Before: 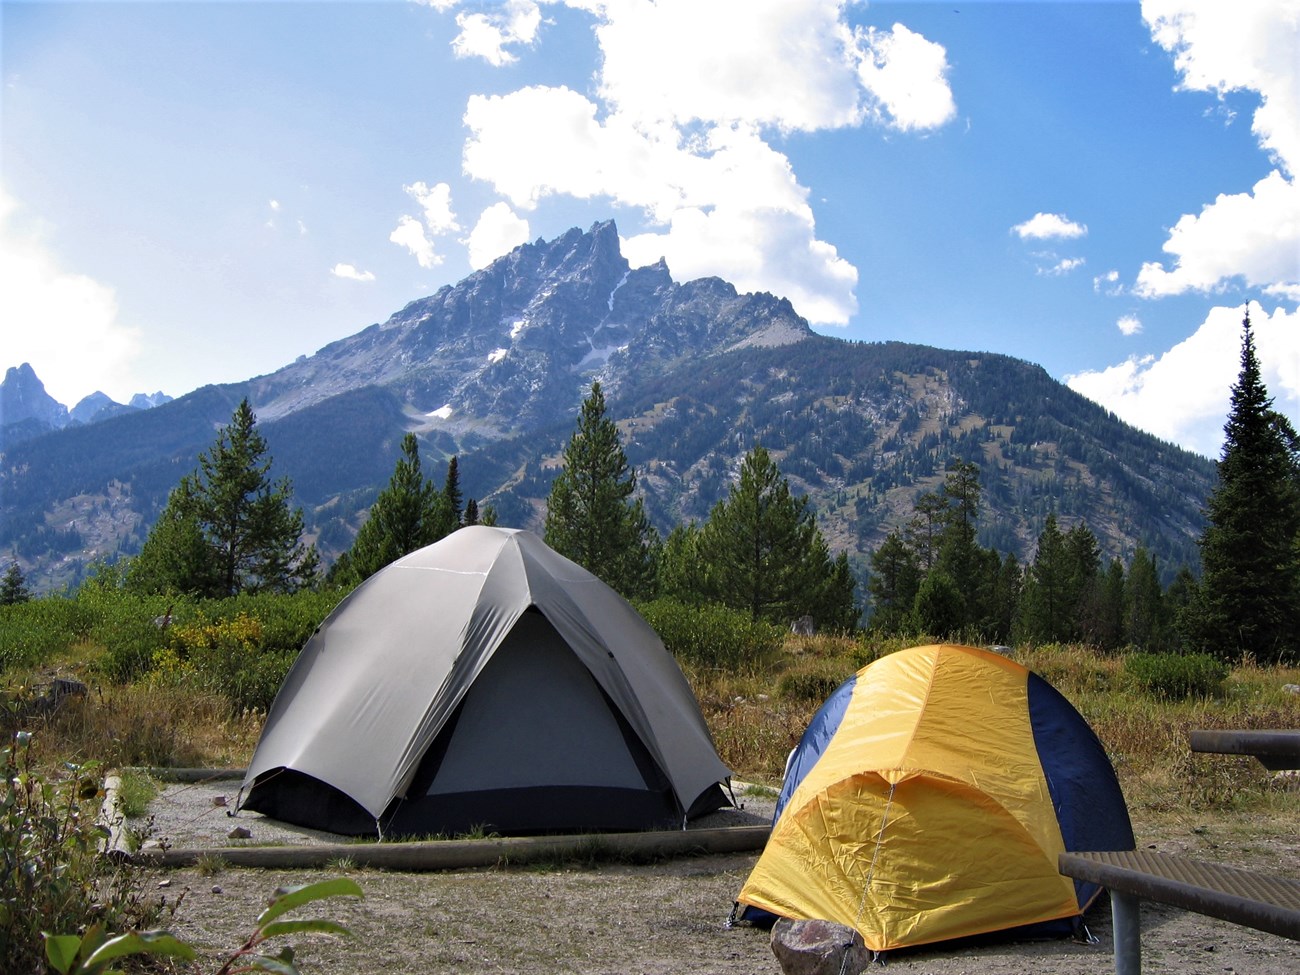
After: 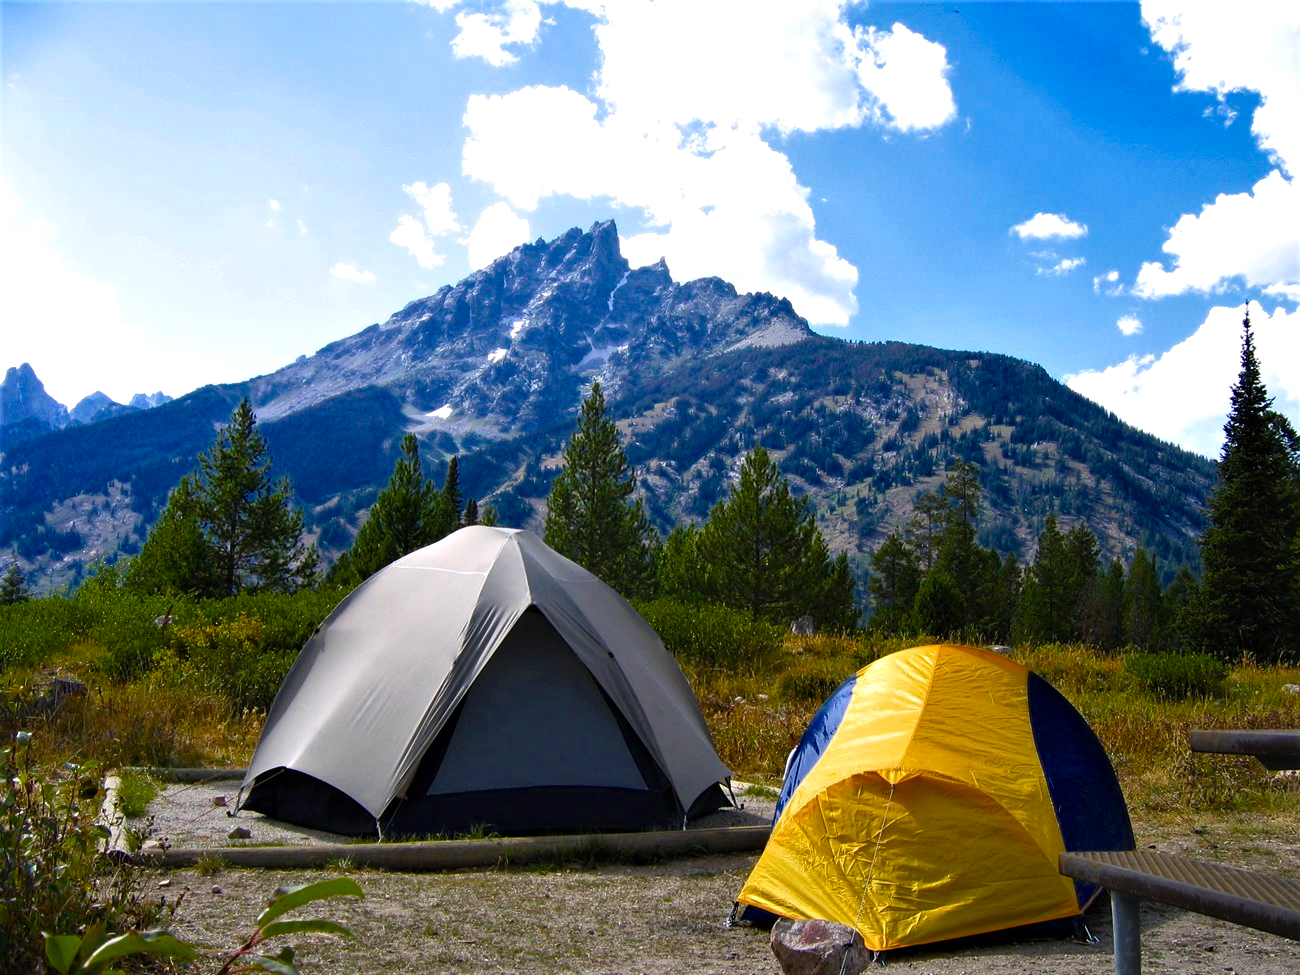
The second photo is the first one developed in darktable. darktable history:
color balance rgb: linear chroma grading › shadows 19.743%, linear chroma grading › highlights 2.514%, linear chroma grading › mid-tones 10.299%, perceptual saturation grading › global saturation 19.321%, perceptual brilliance grading › highlights 13.894%, perceptual brilliance grading › shadows -18.598%, global vibrance 16.652%, saturation formula JzAzBz (2021)
